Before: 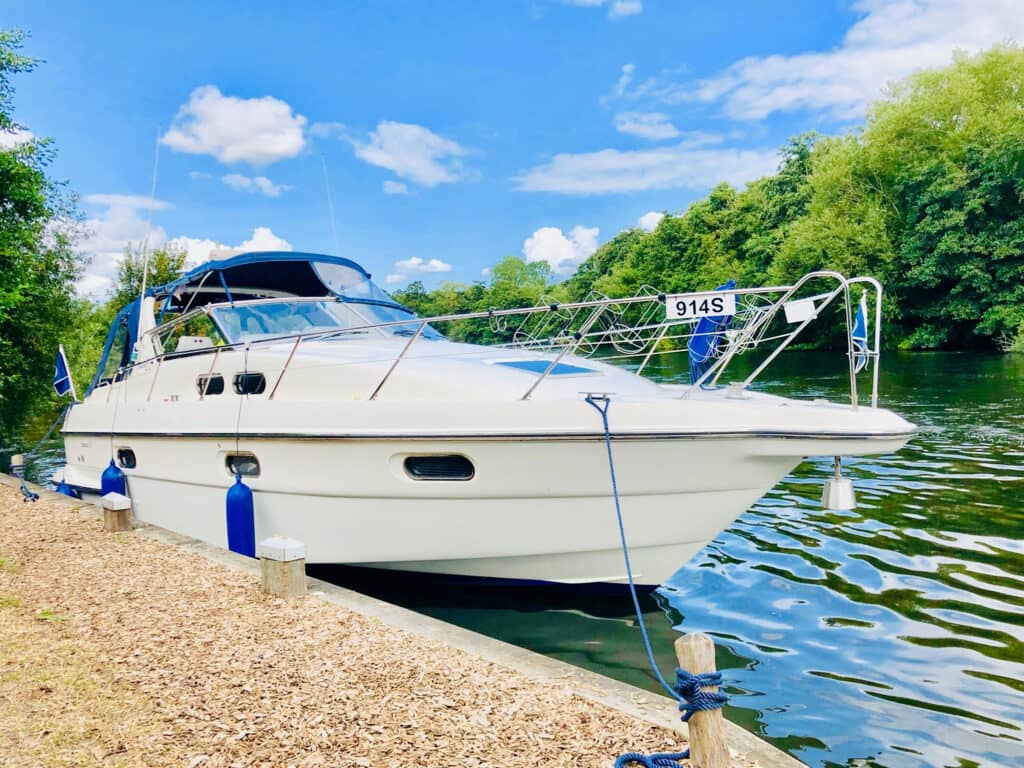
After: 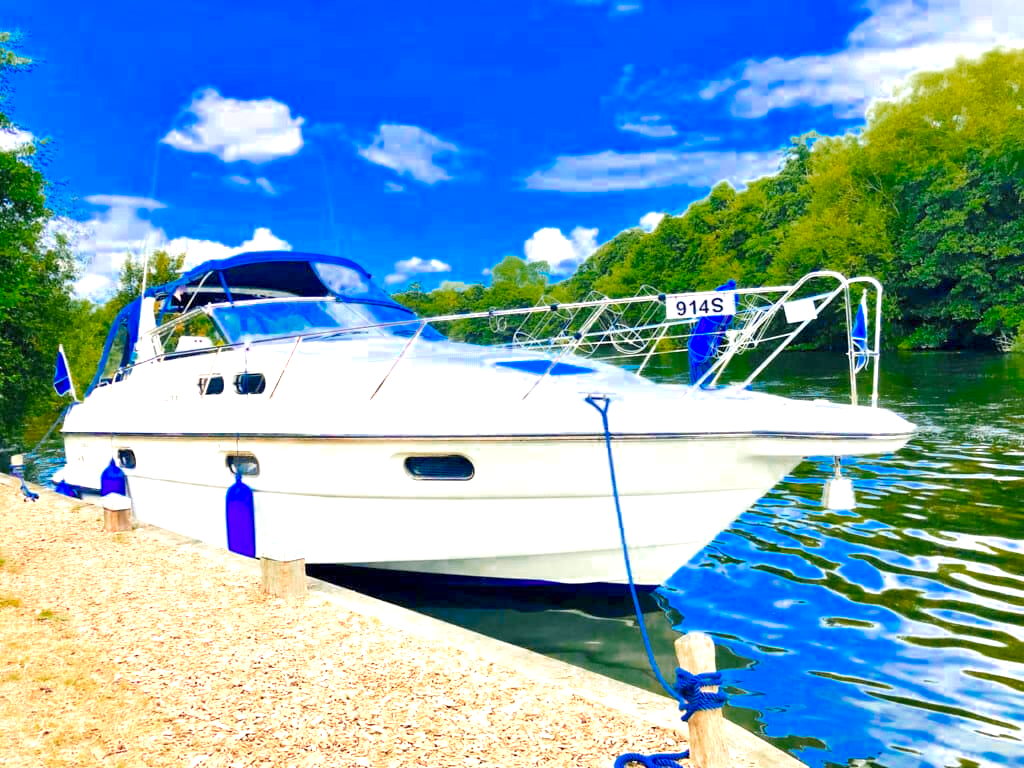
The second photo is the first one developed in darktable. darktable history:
contrast brightness saturation: brightness 0.13
exposure: black level correction 0.001, exposure 1.116 EV, compensate highlight preservation false
color zones: curves: ch0 [(0, 0.553) (0.123, 0.58) (0.23, 0.419) (0.468, 0.155) (0.605, 0.132) (0.723, 0.063) (0.833, 0.172) (0.921, 0.468)]; ch1 [(0.025, 0.645) (0.229, 0.584) (0.326, 0.551) (0.537, 0.446) (0.599, 0.911) (0.708, 1) (0.805, 0.944)]; ch2 [(0.086, 0.468) (0.254, 0.464) (0.638, 0.564) (0.702, 0.592) (0.768, 0.564)]
